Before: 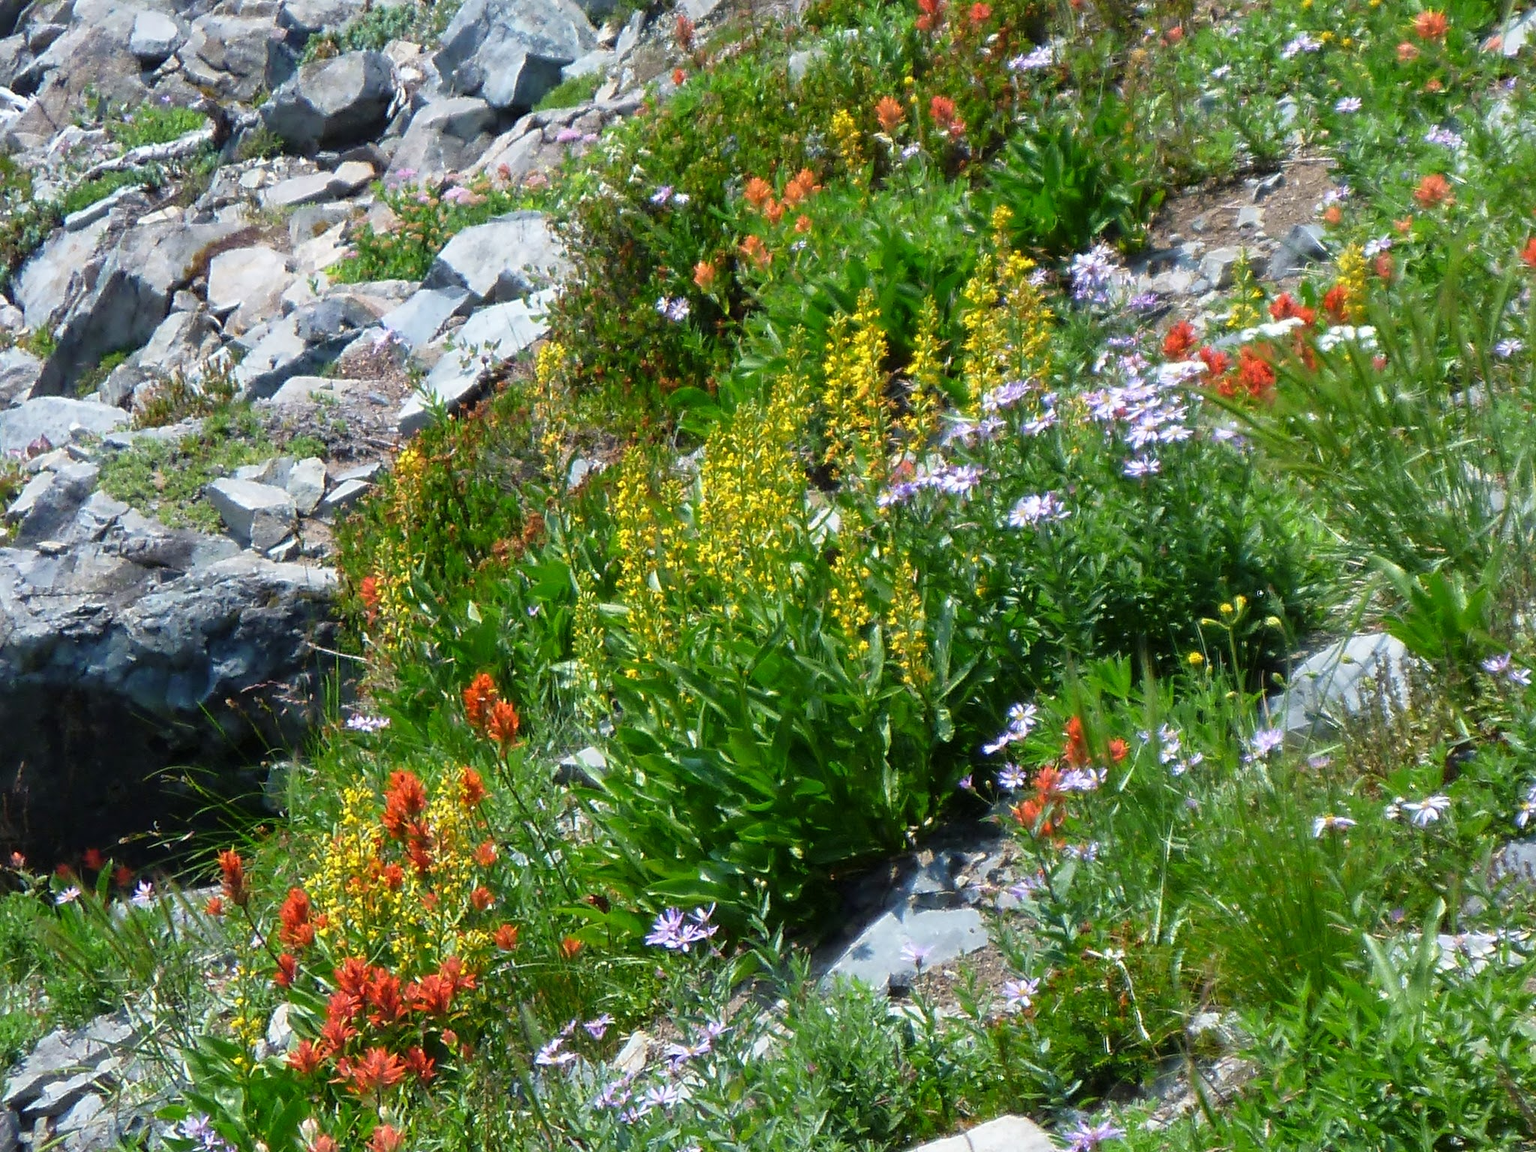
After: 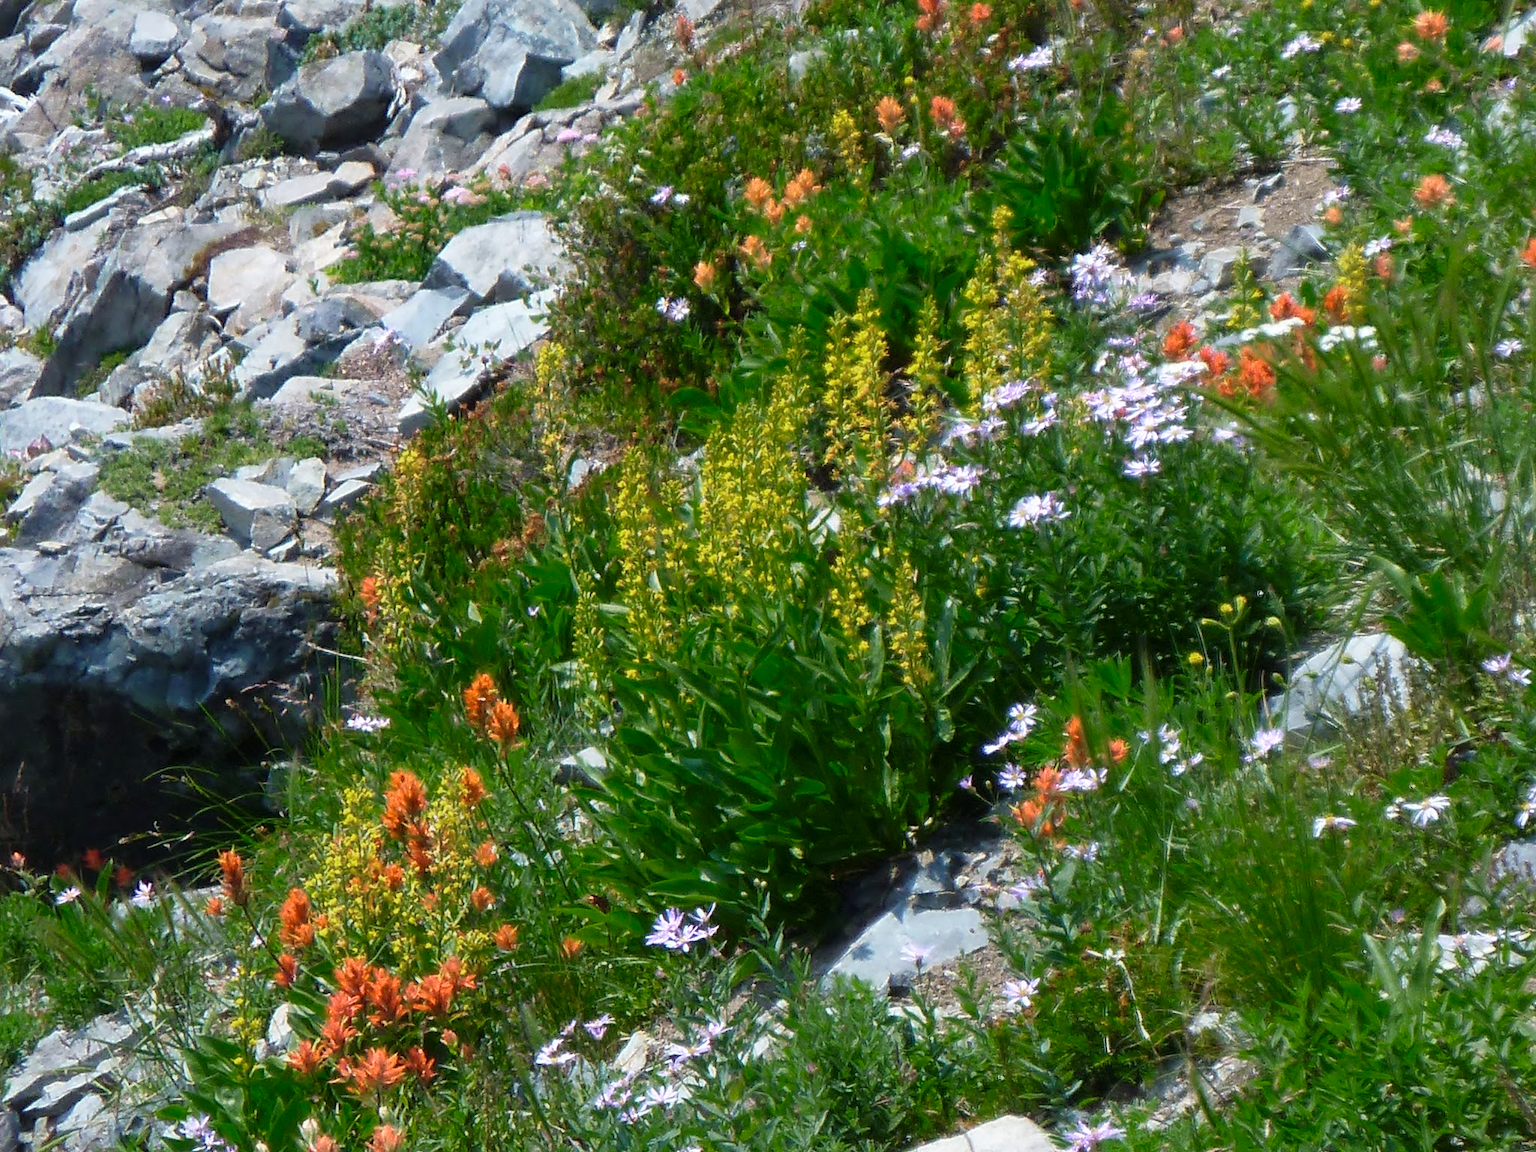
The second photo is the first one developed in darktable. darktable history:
color zones: curves: ch0 [(0, 0.558) (0.143, 0.548) (0.286, 0.447) (0.429, 0.259) (0.571, 0.5) (0.714, 0.5) (0.857, 0.593) (1, 0.558)]; ch1 [(0, 0.543) (0.01, 0.544) (0.12, 0.492) (0.248, 0.458) (0.5, 0.534) (0.748, 0.5) (0.99, 0.469) (1, 0.543)]; ch2 [(0, 0.507) (0.143, 0.522) (0.286, 0.505) (0.429, 0.5) (0.571, 0.5) (0.714, 0.5) (0.857, 0.5) (1, 0.507)]
